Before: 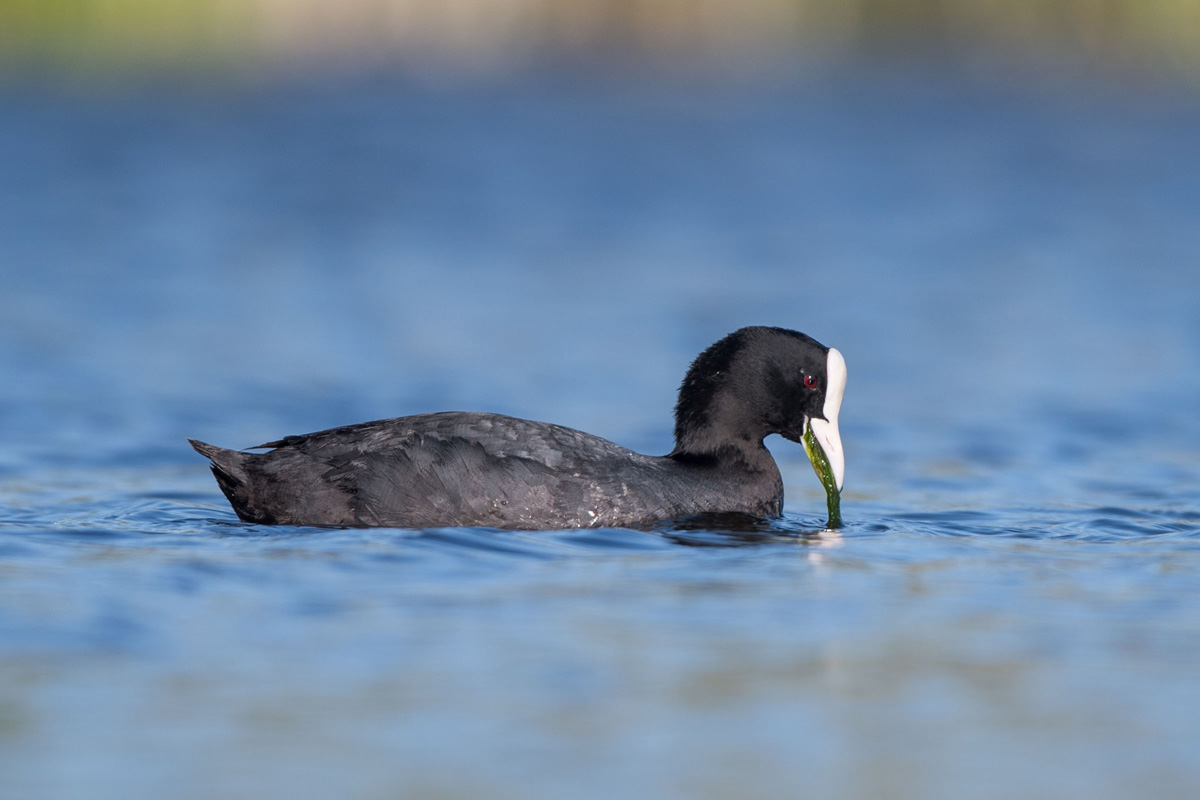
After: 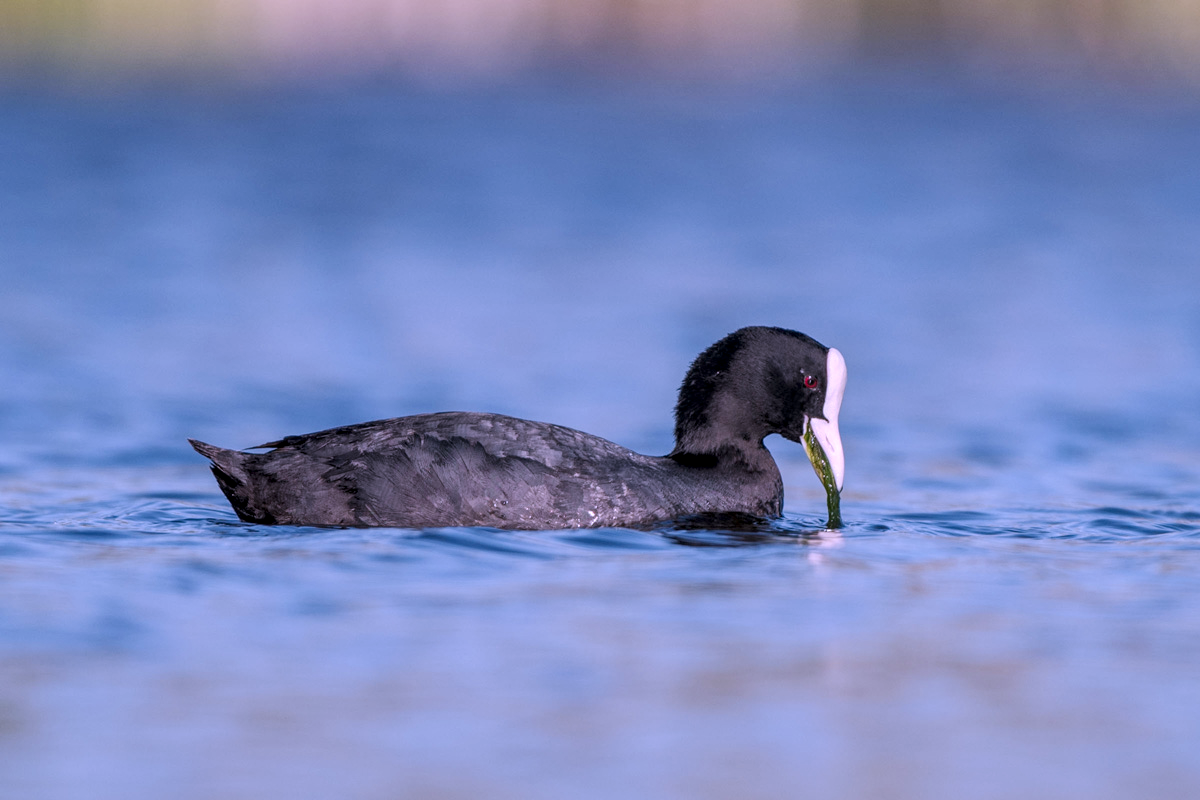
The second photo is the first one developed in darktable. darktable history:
local contrast: detail 130%
color correction: highlights a* 15.15, highlights b* -25.65
base curve: curves: ch0 [(0, 0) (0.235, 0.266) (0.503, 0.496) (0.786, 0.72) (1, 1)], preserve colors none
